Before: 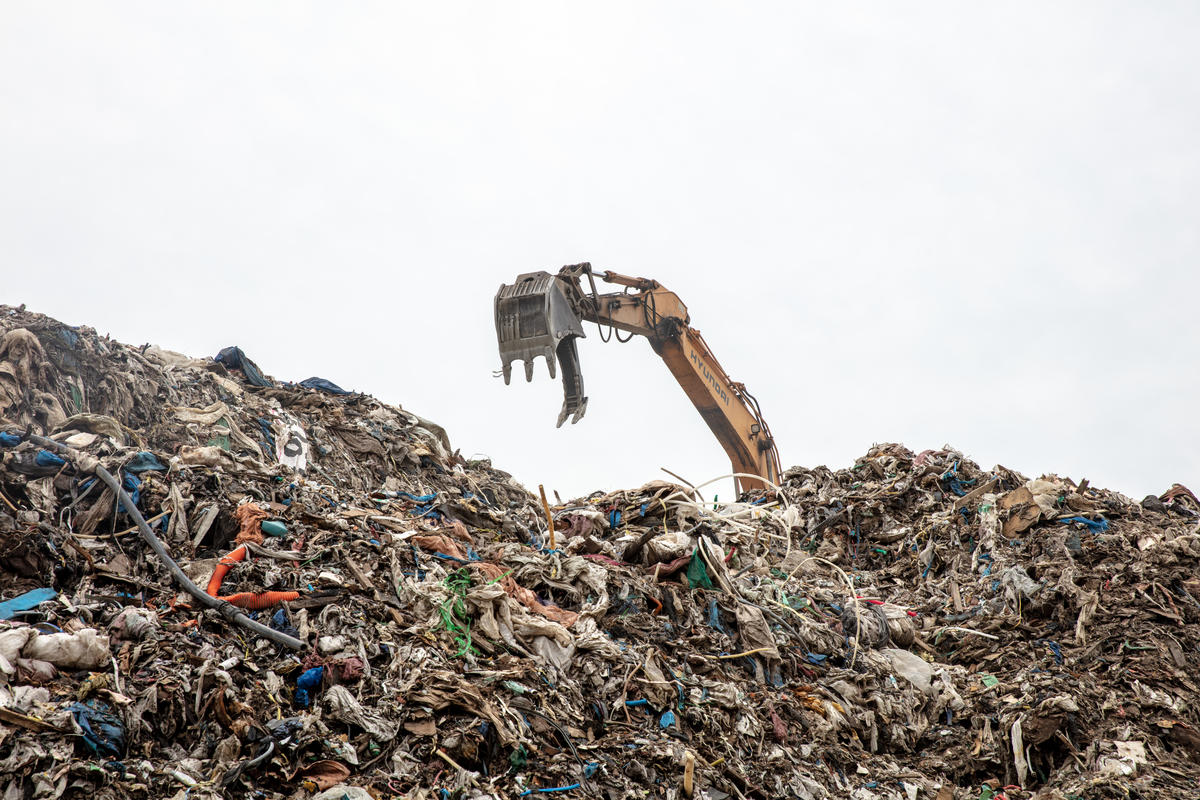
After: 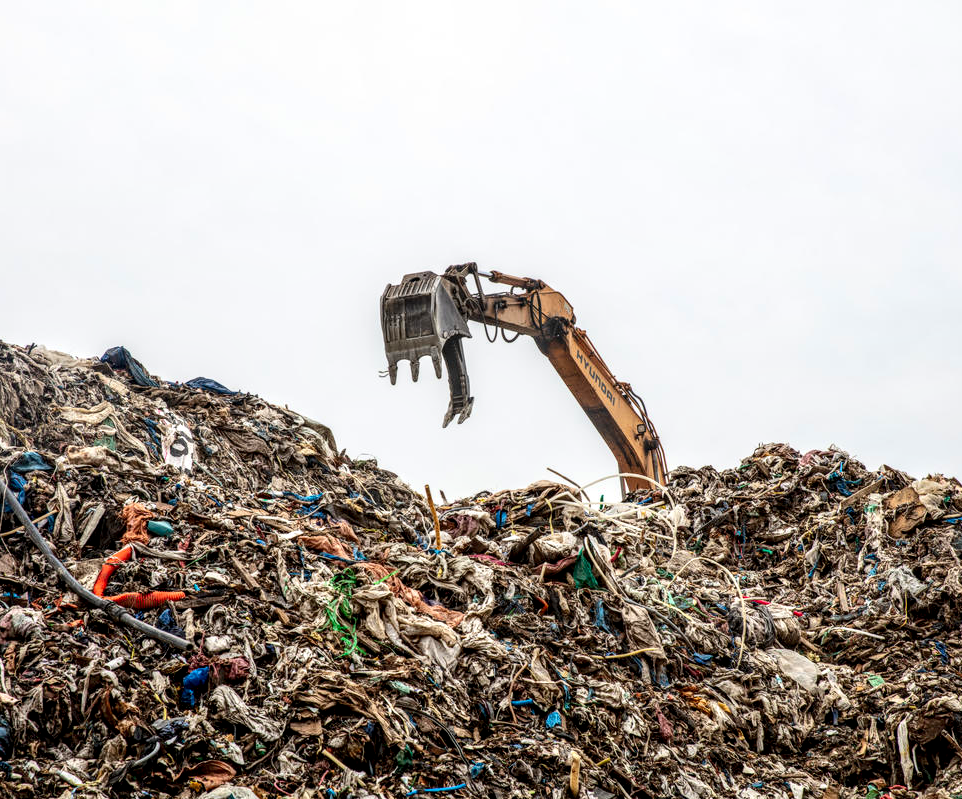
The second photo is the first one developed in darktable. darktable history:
local contrast: highlights 20%, detail 150%
contrast brightness saturation: contrast 0.184, saturation 0.304
crop and rotate: left 9.574%, right 10.231%
